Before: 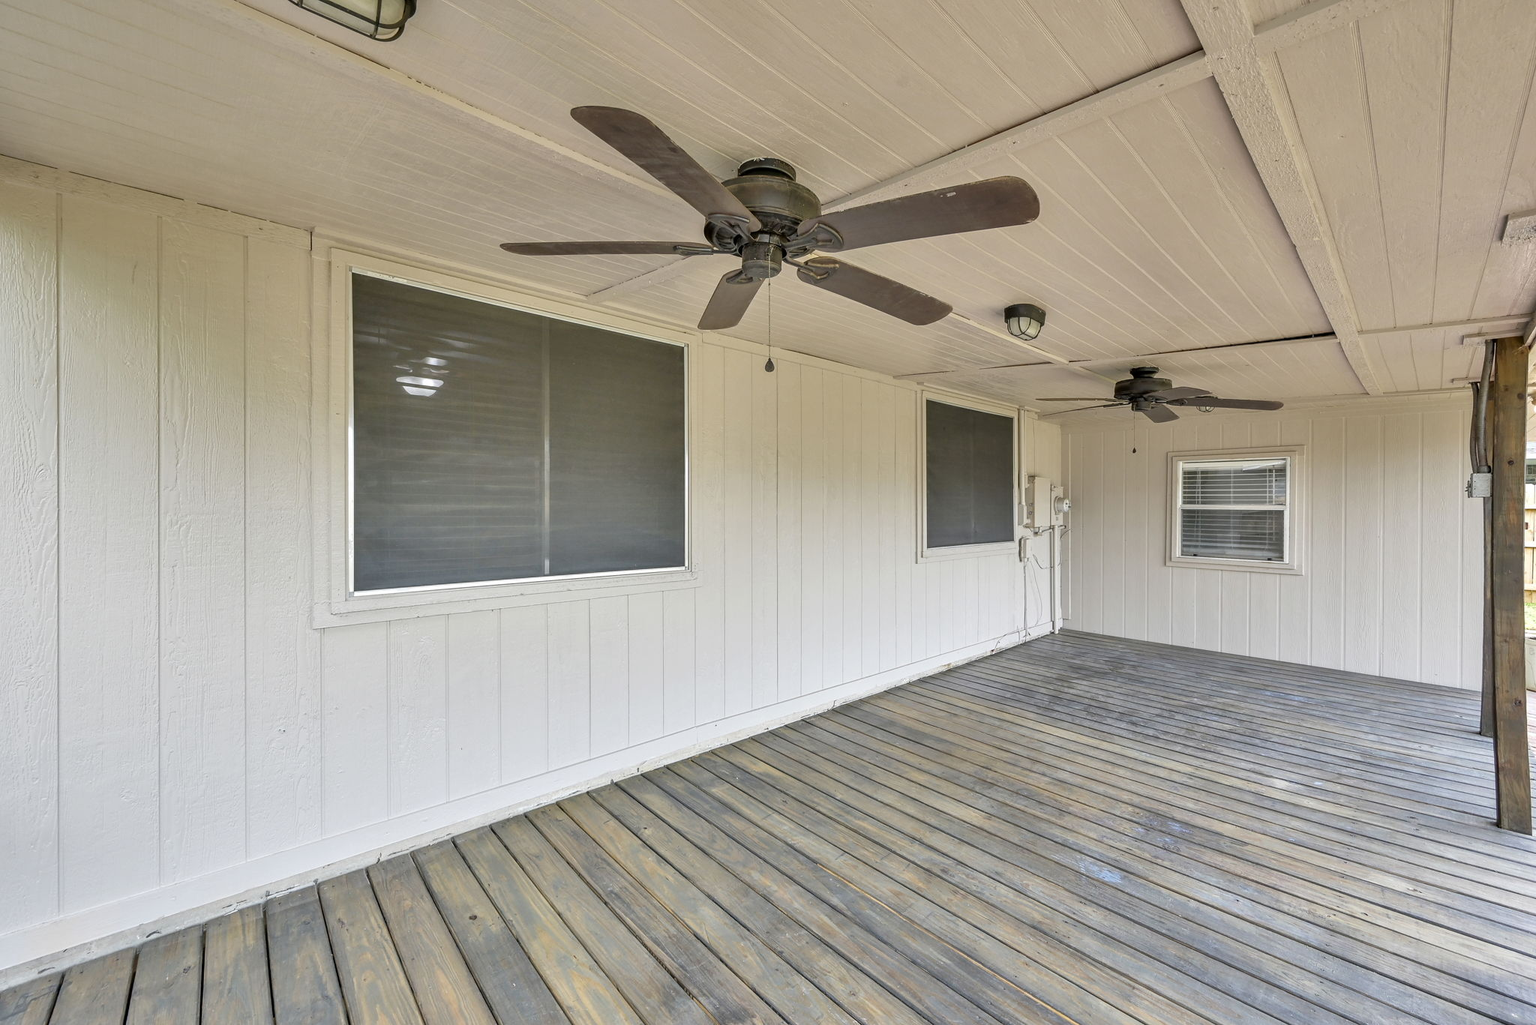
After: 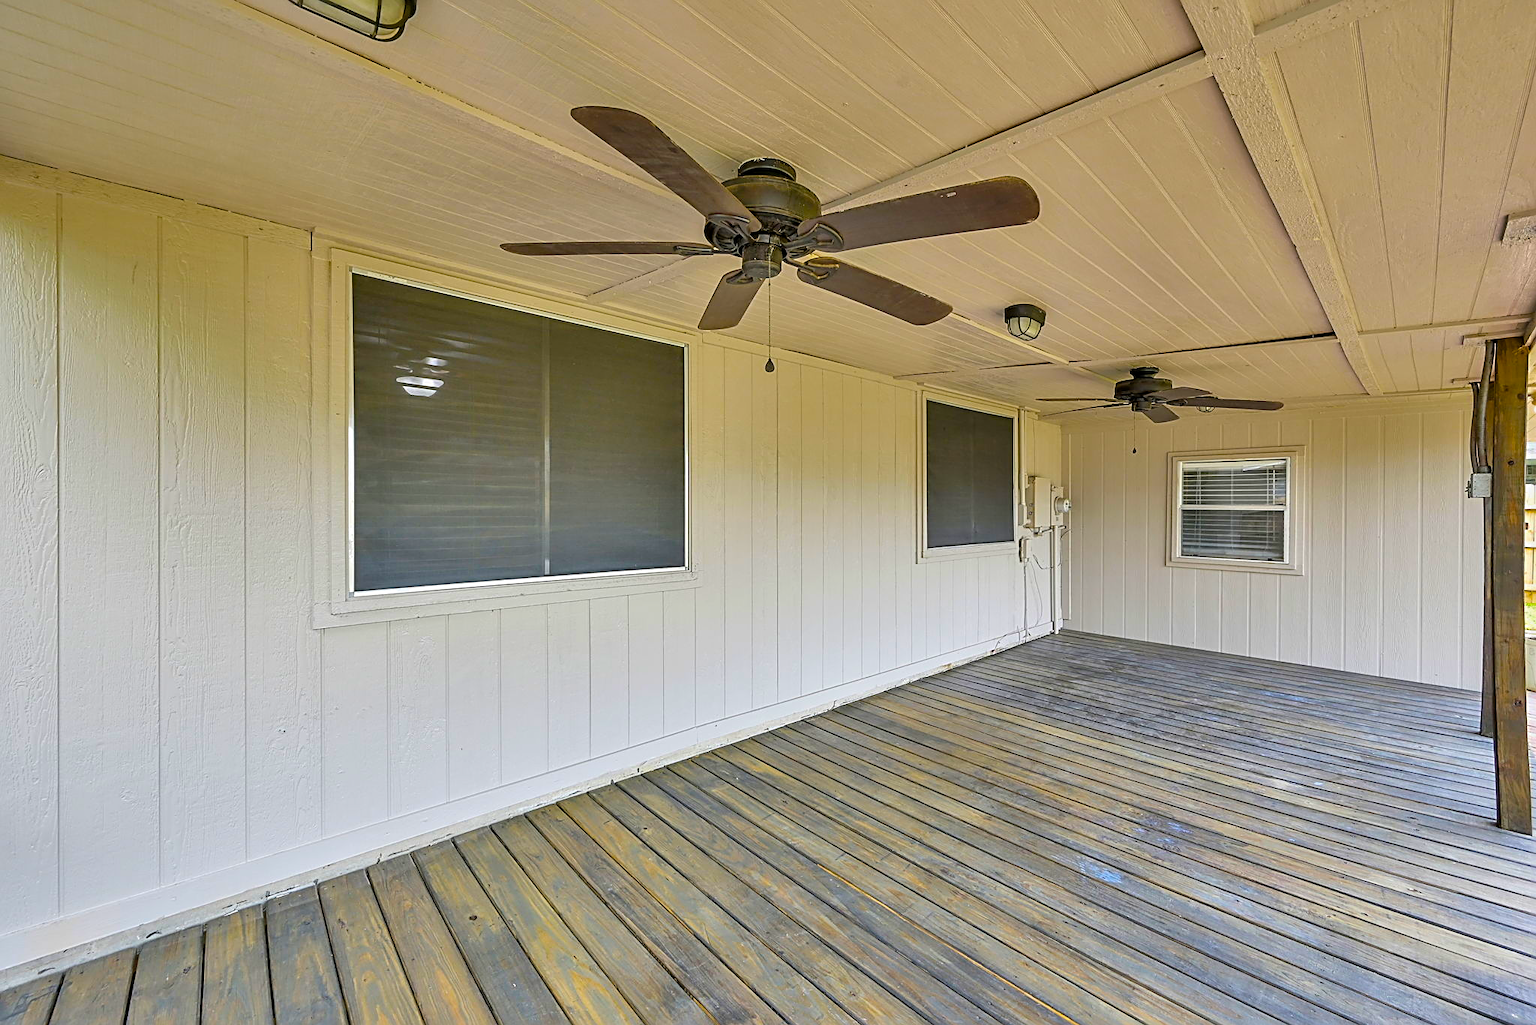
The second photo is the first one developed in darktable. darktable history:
sharpen: radius 2.533, amount 0.631
color balance rgb: shadows lift › luminance -10.082%, power › hue 329.02°, linear chroma grading › global chroma 41.725%, perceptual saturation grading › global saturation 30.015%, global vibrance 20%
exposure: exposure -0.139 EV, compensate highlight preservation false
